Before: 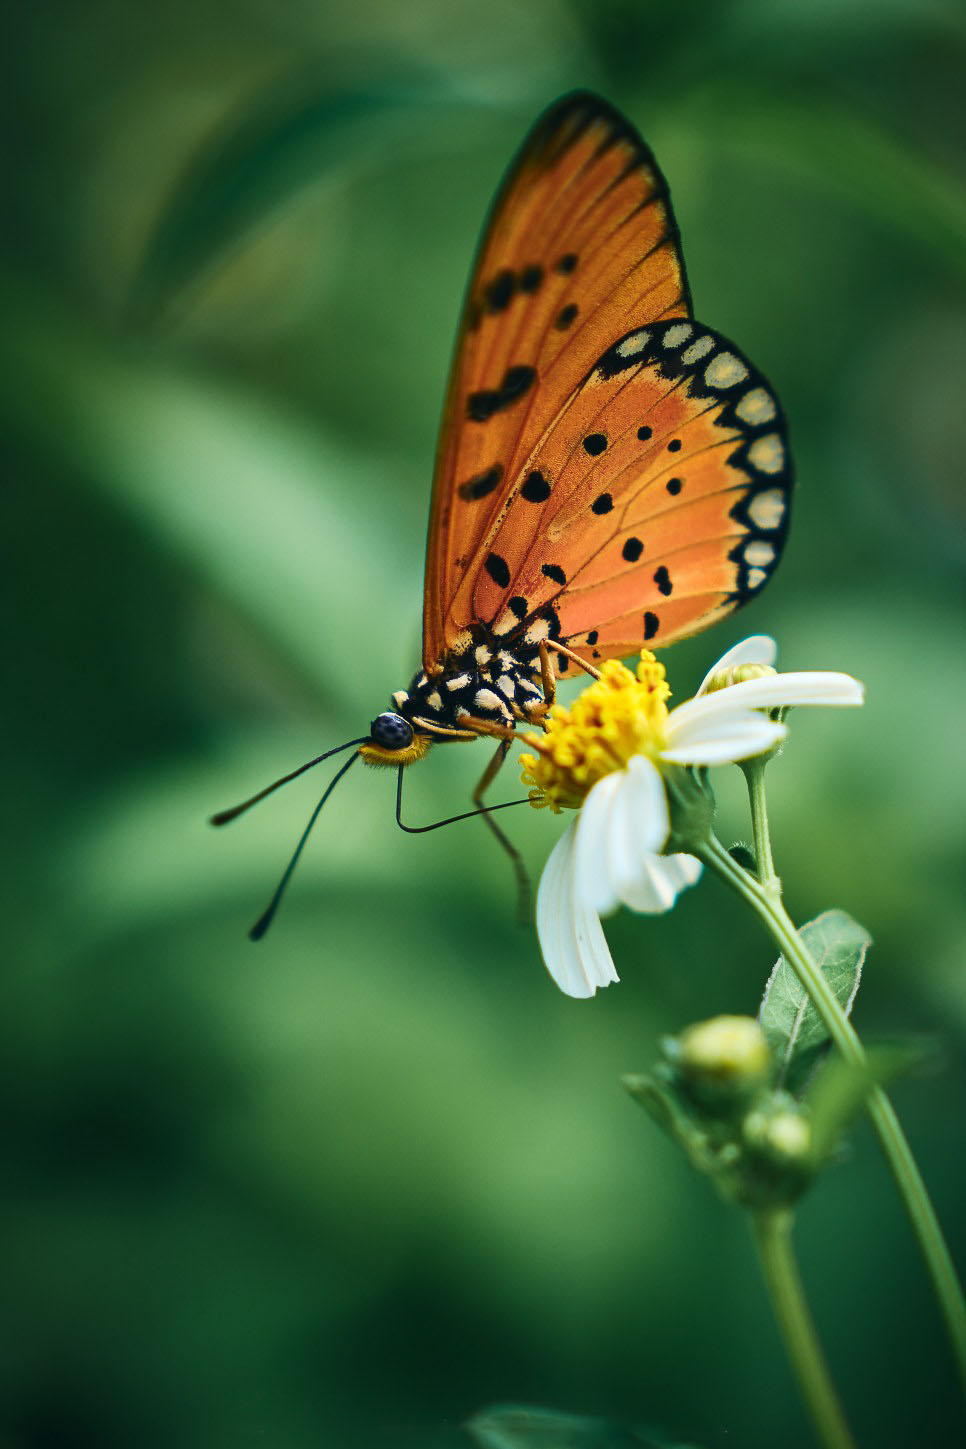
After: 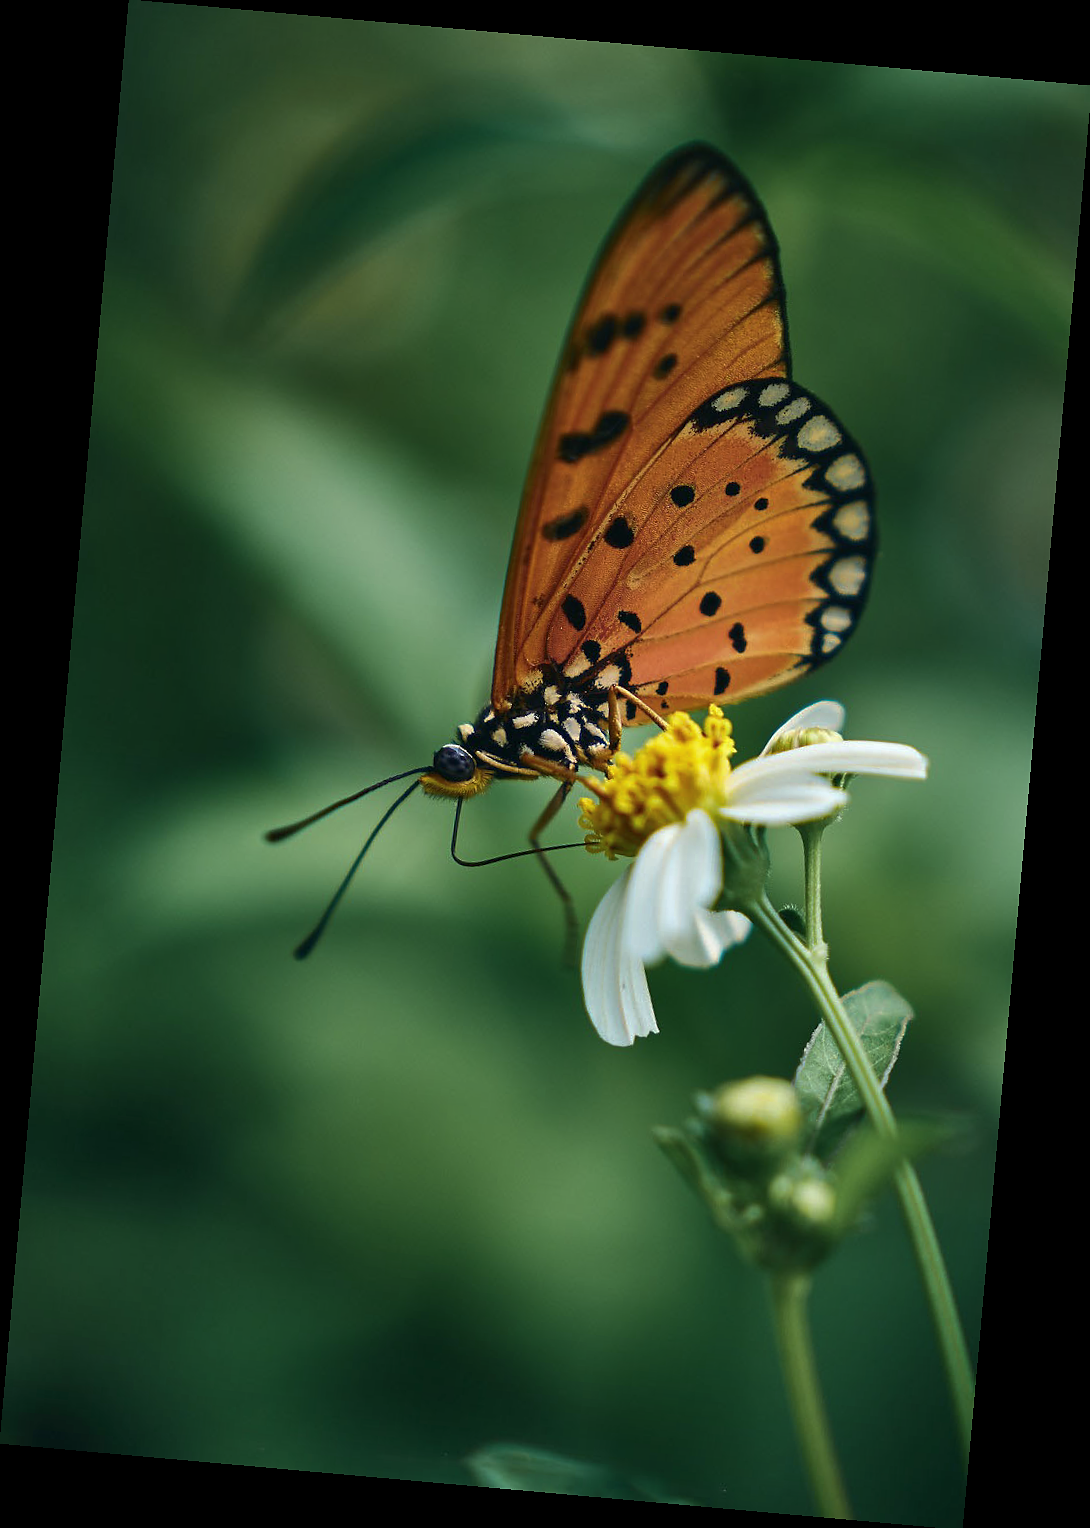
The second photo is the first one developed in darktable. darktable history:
sharpen: radius 1, threshold 1
shadows and highlights: shadows 37.27, highlights -28.18, soften with gaussian
tone curve: curves: ch0 [(0, 0) (0.797, 0.684) (1, 1)], color space Lab, linked channels, preserve colors none
rotate and perspective: rotation 5.12°, automatic cropping off
